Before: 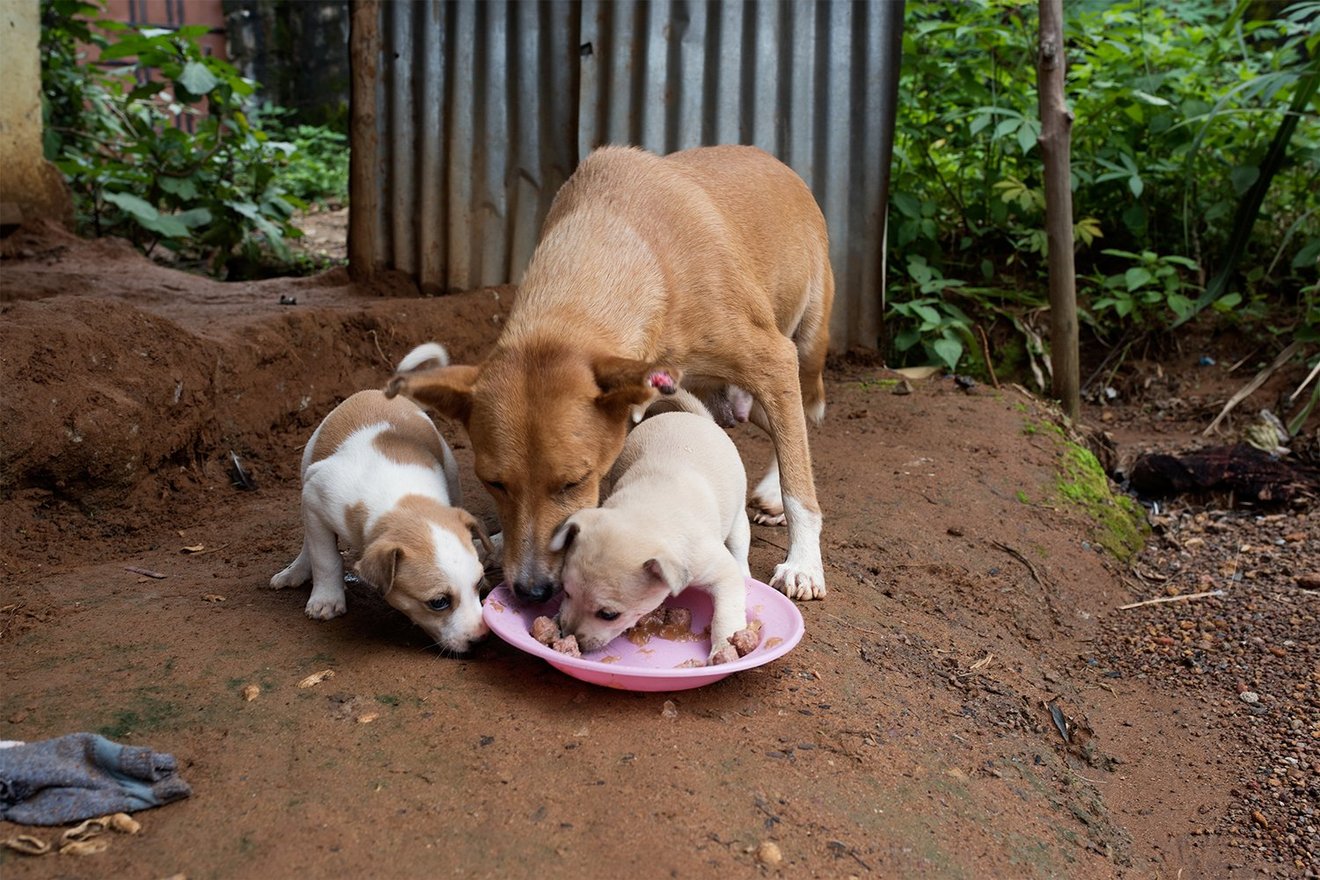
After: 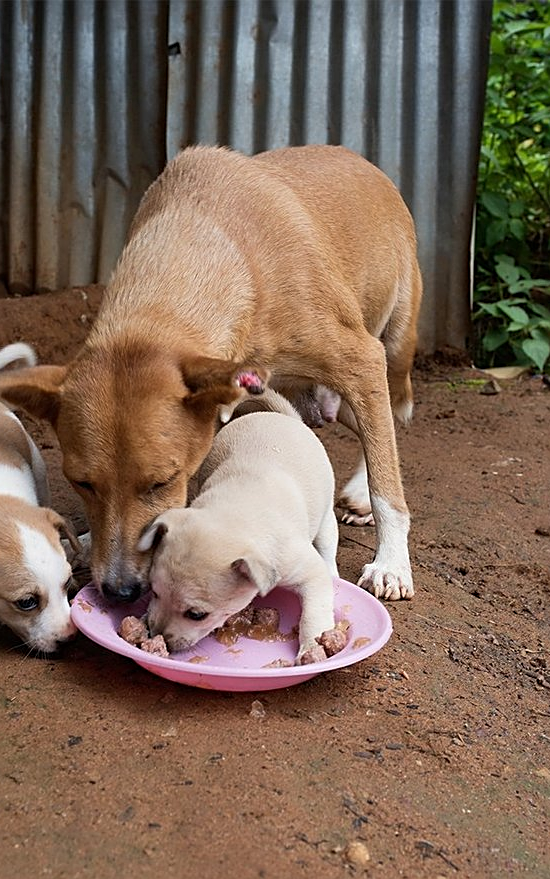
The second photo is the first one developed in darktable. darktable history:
sharpen: on, module defaults
crop: left 31.229%, right 27.105%
